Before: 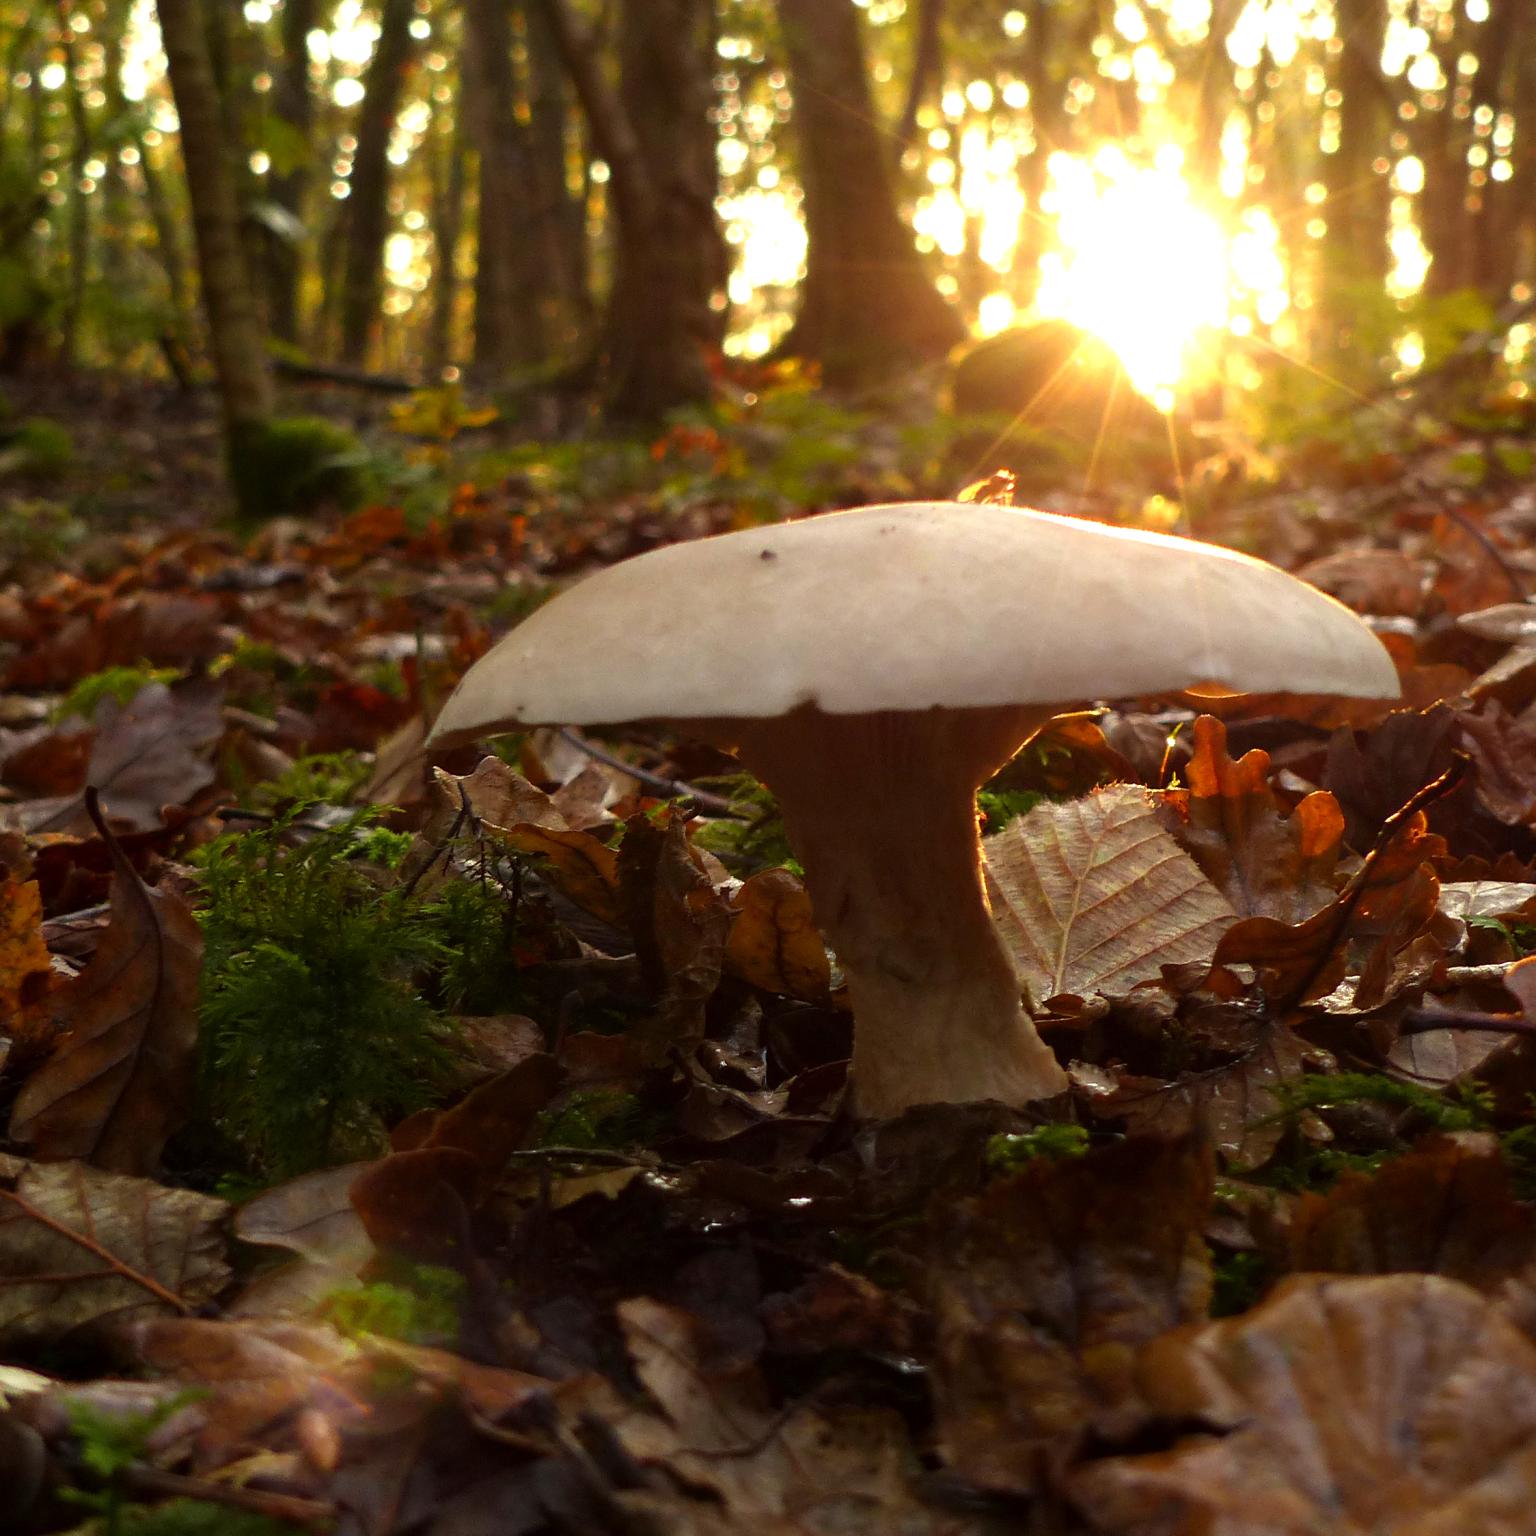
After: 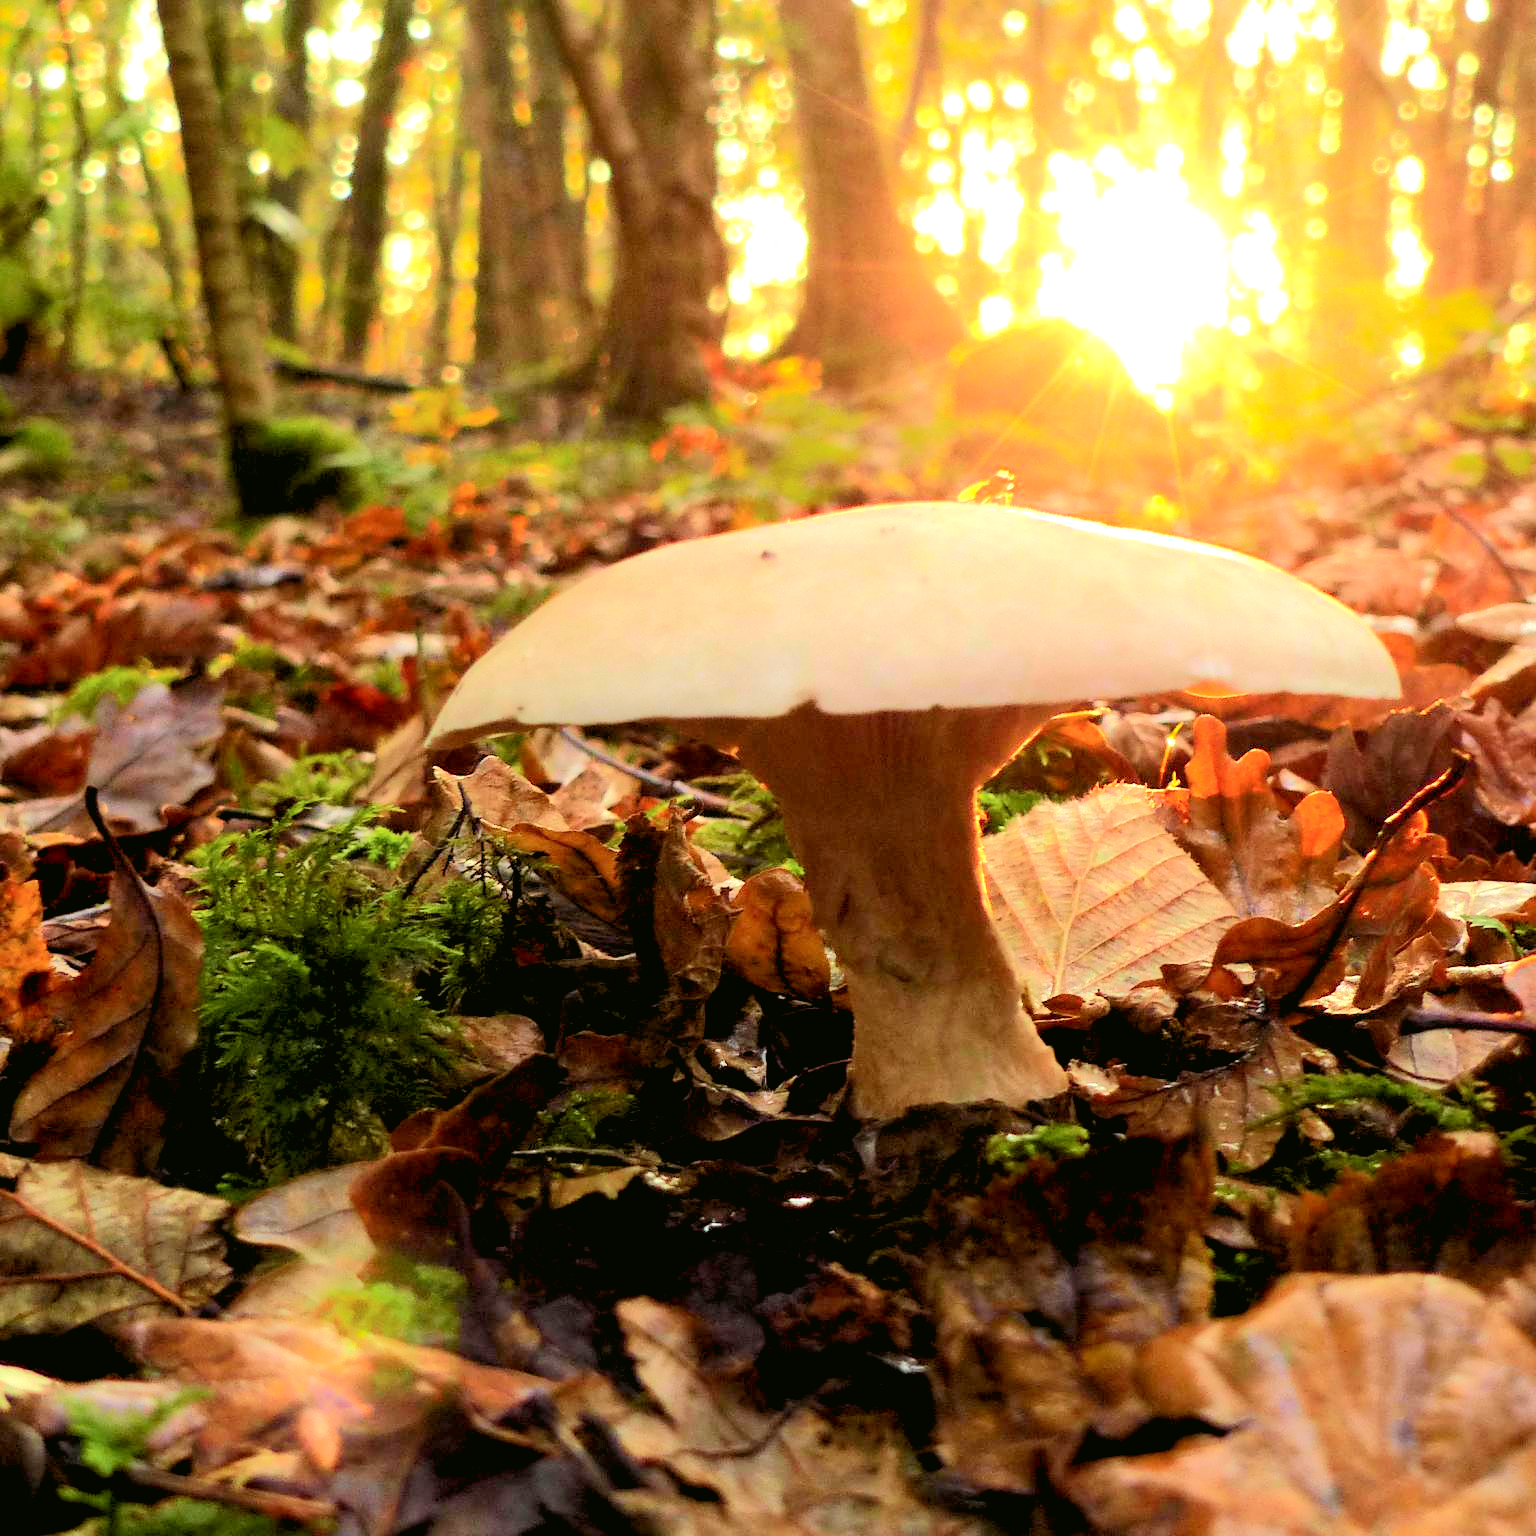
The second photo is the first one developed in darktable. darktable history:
tone curve: curves: ch0 [(0, 0.017) (0.091, 0.04) (0.296, 0.276) (0.439, 0.482) (0.64, 0.729) (0.785, 0.817) (0.995, 0.917)]; ch1 [(0, 0) (0.384, 0.365) (0.463, 0.447) (0.486, 0.474) (0.503, 0.497) (0.526, 0.52) (0.555, 0.564) (0.578, 0.589) (0.638, 0.66) (0.766, 0.773) (1, 1)]; ch2 [(0, 0) (0.374, 0.344) (0.446, 0.443) (0.501, 0.509) (0.528, 0.522) (0.569, 0.593) (0.61, 0.646) (0.666, 0.688) (1, 1)], color space Lab, independent channels, preserve colors none
exposure: black level correction 0, exposure 1.45 EV, compensate exposure bias true, compensate highlight preservation false
rgb levels: preserve colors sum RGB, levels [[0.038, 0.433, 0.934], [0, 0.5, 1], [0, 0.5, 1]]
